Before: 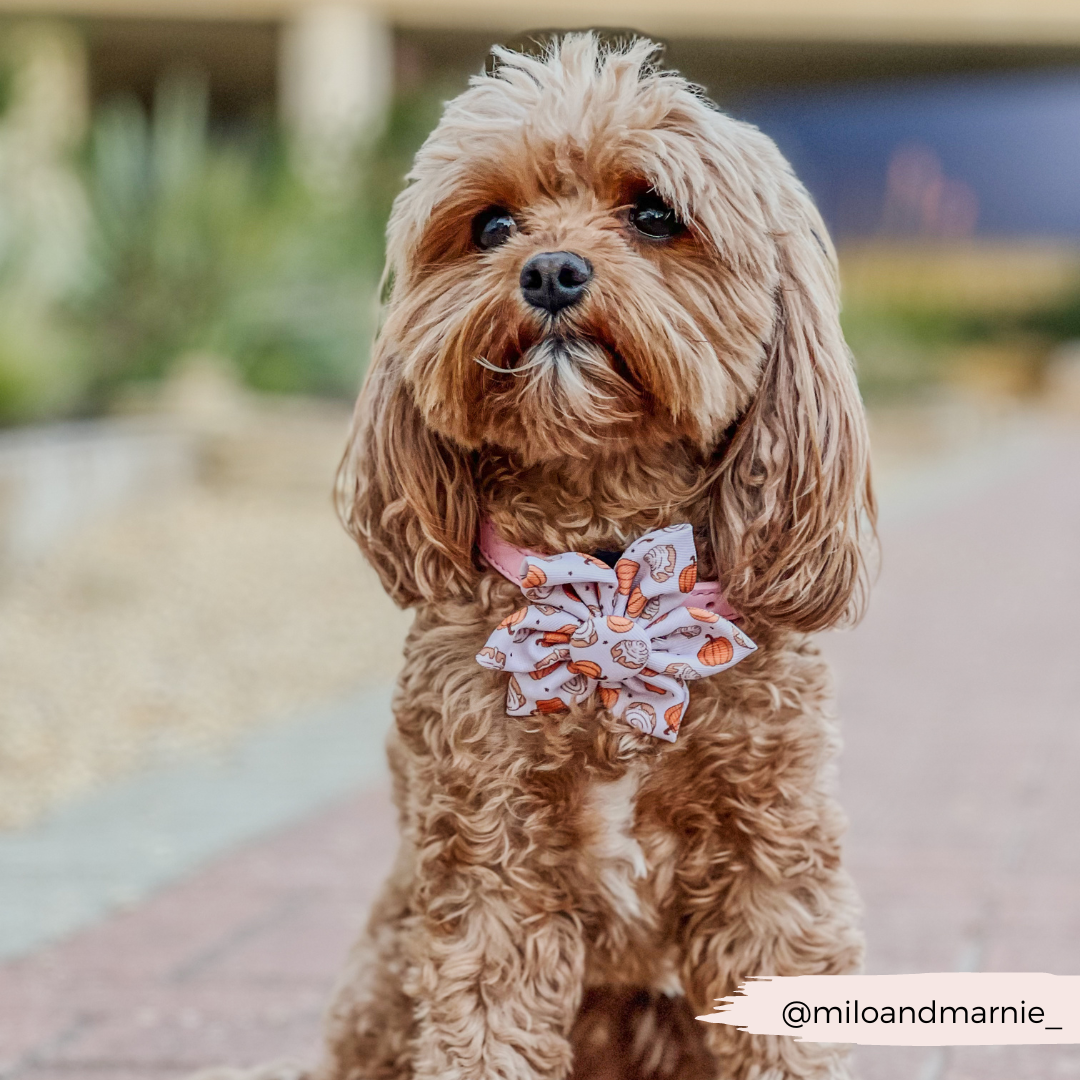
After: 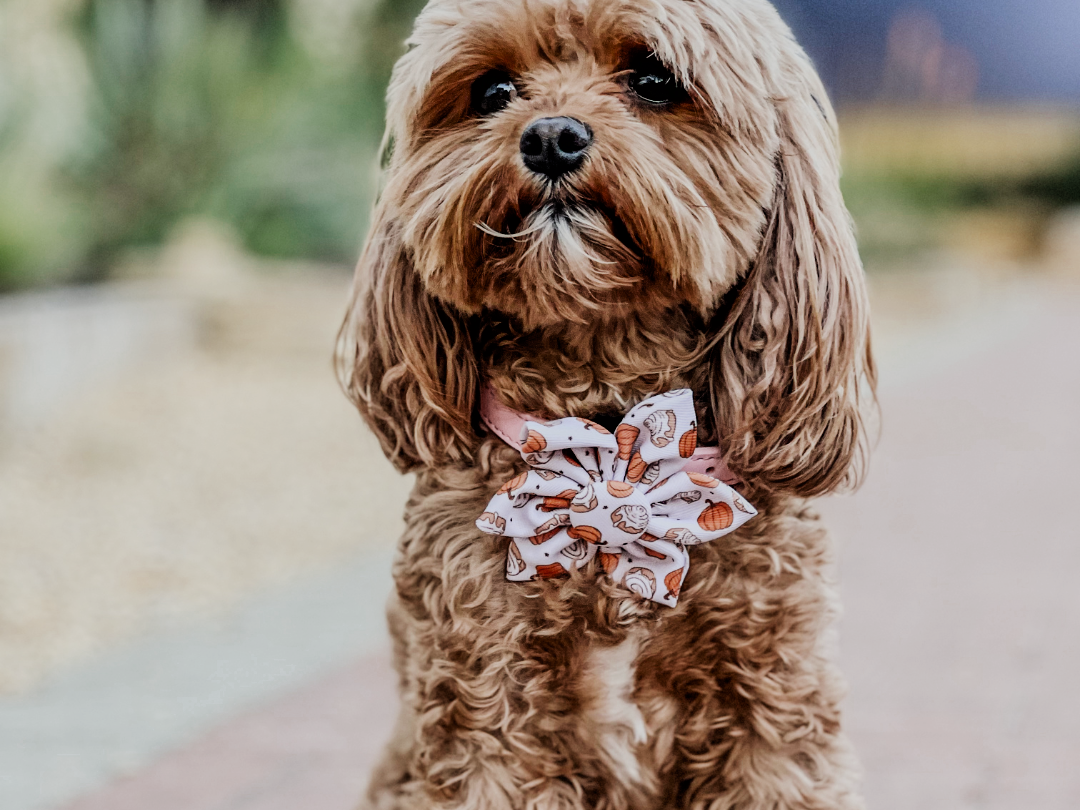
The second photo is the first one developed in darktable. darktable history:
crop and rotate: top 12.5%, bottom 12.5%
color zones: curves: ch0 [(0, 0.5) (0.125, 0.4) (0.25, 0.5) (0.375, 0.4) (0.5, 0.4) (0.625, 0.6) (0.75, 0.6) (0.875, 0.5)]; ch1 [(0, 0.4) (0.125, 0.5) (0.25, 0.4) (0.375, 0.4) (0.5, 0.4) (0.625, 0.4) (0.75, 0.5) (0.875, 0.4)]; ch2 [(0, 0.6) (0.125, 0.5) (0.25, 0.5) (0.375, 0.6) (0.5, 0.6) (0.625, 0.5) (0.75, 0.5) (0.875, 0.5)]
filmic rgb: black relative exposure -5 EV, hardness 2.88, contrast 1.4, highlights saturation mix -30%
